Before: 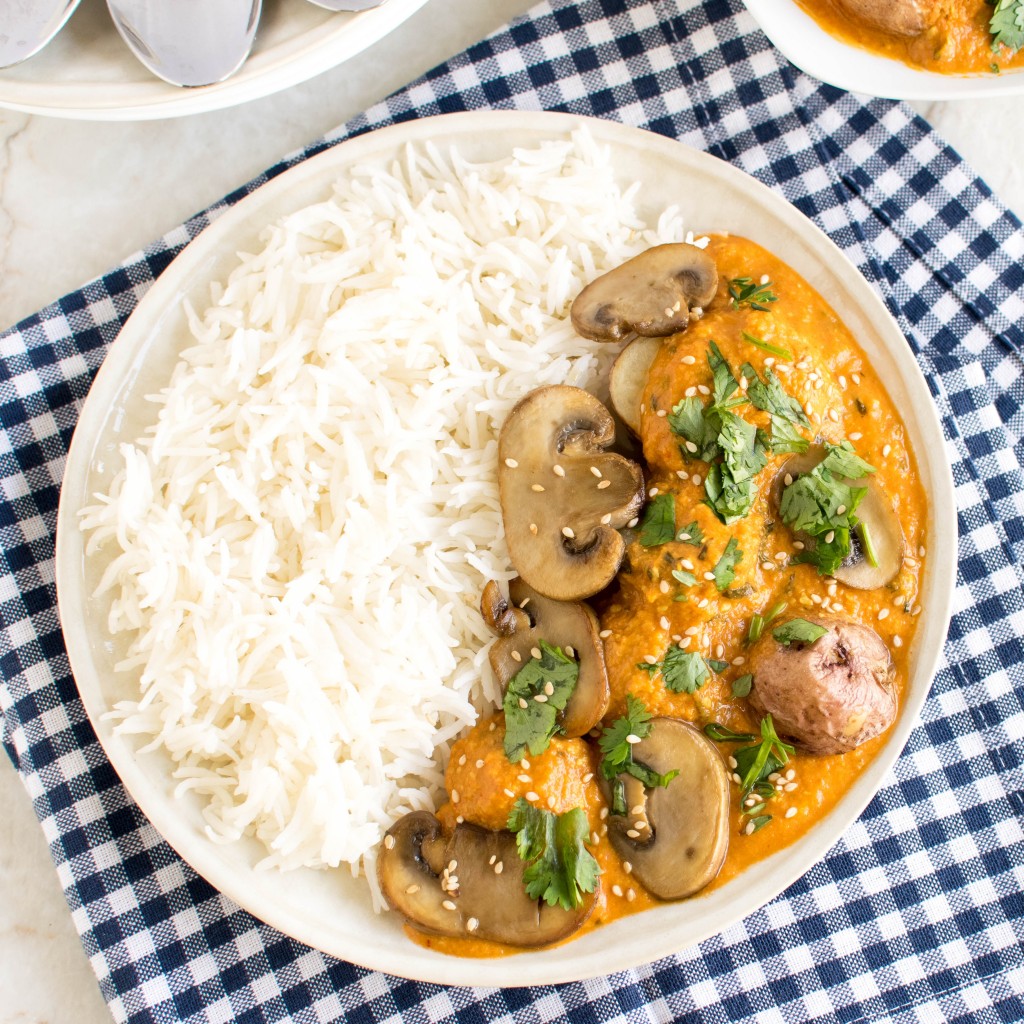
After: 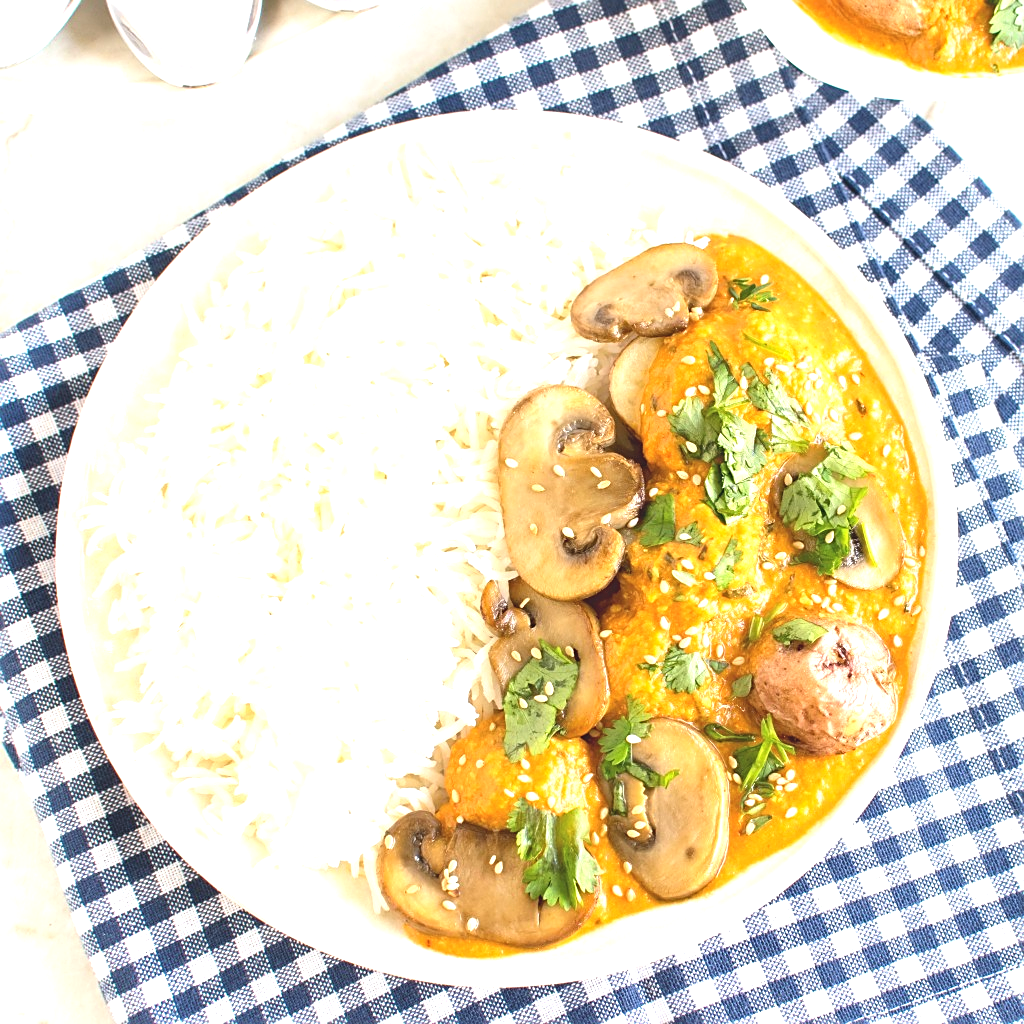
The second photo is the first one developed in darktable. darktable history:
sharpen: on, module defaults
exposure: black level correction -0.001, exposure 0.9 EV, compensate exposure bias true, compensate highlight preservation false
local contrast: highlights 68%, shadows 68%, detail 82%, midtone range 0.325
